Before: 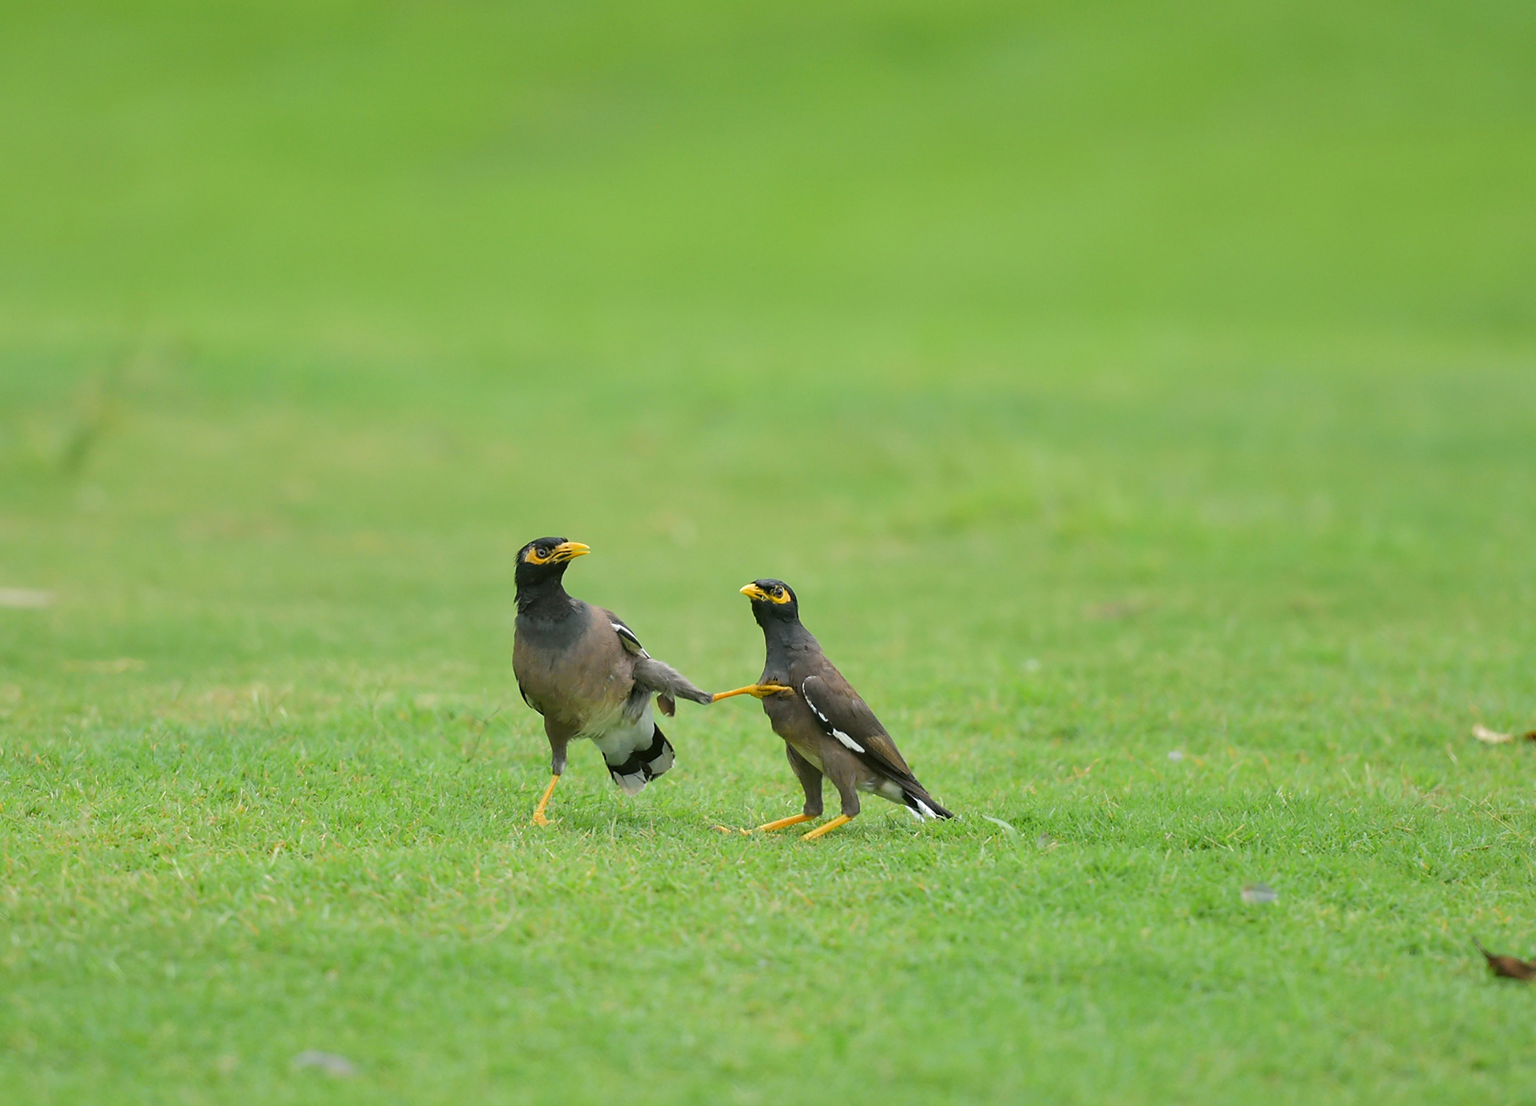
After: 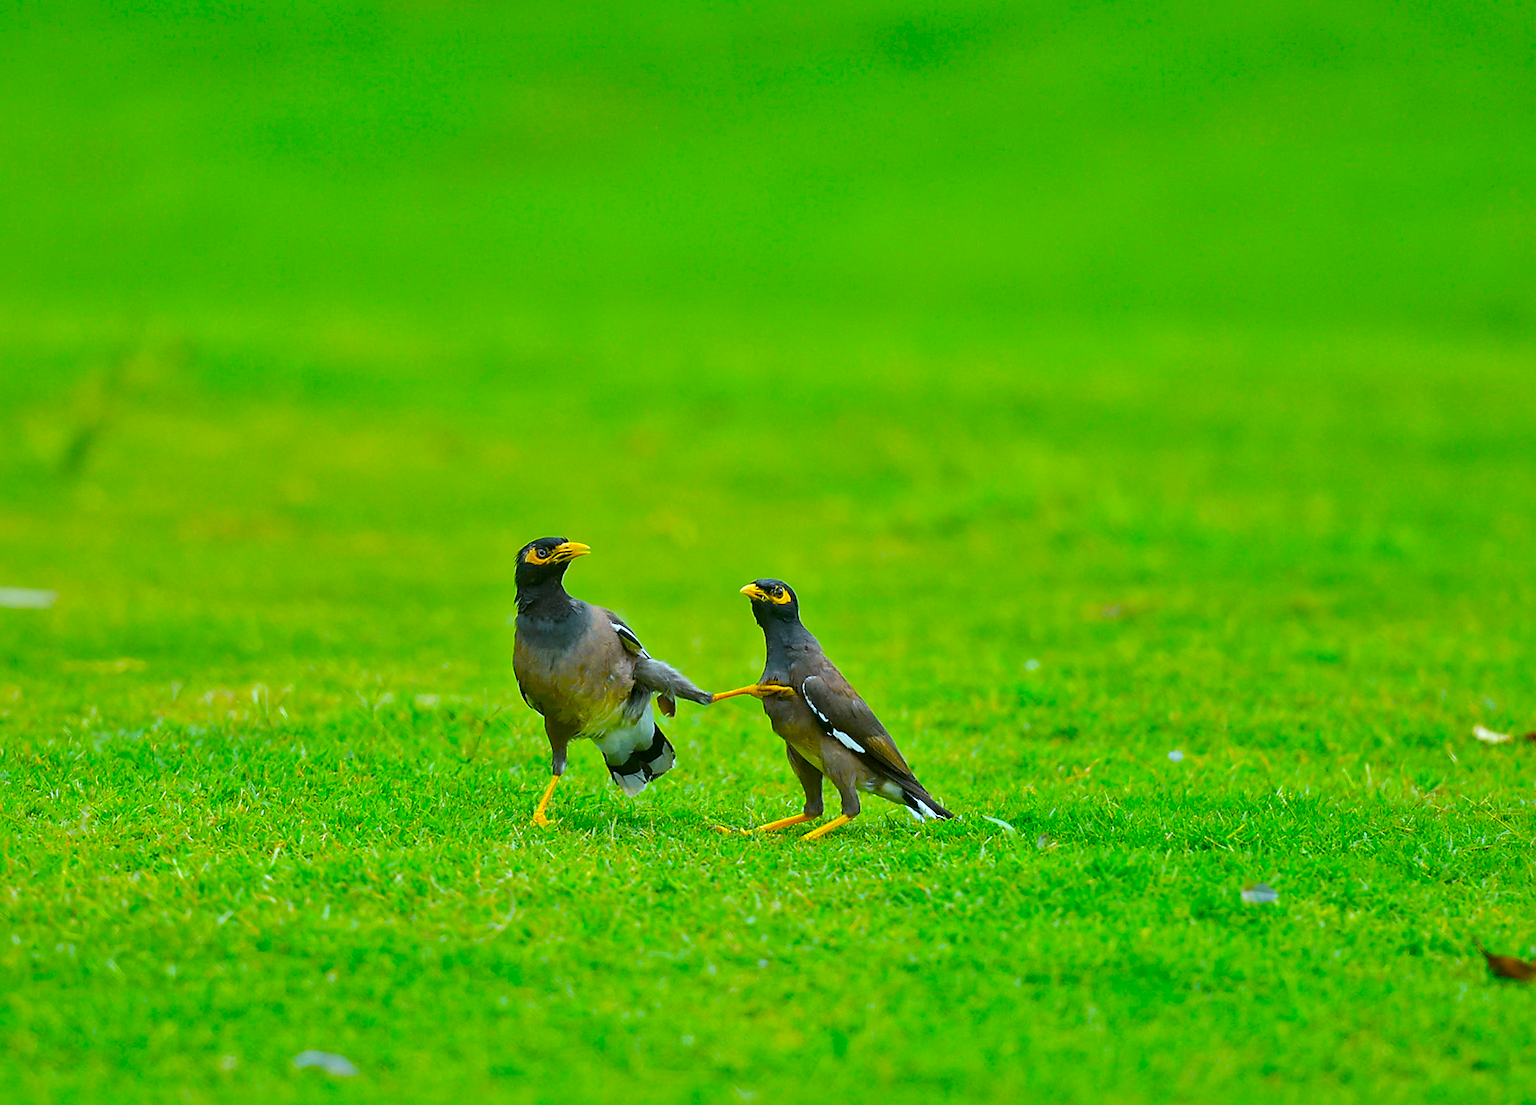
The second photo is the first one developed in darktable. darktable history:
color balance: input saturation 134.34%, contrast -10.04%, contrast fulcrum 19.67%, output saturation 133.51%
sharpen: on, module defaults
color correction: highlights a* -10.69, highlights b* -19.19
local contrast: mode bilateral grid, contrast 20, coarseness 50, detail 179%, midtone range 0.2
